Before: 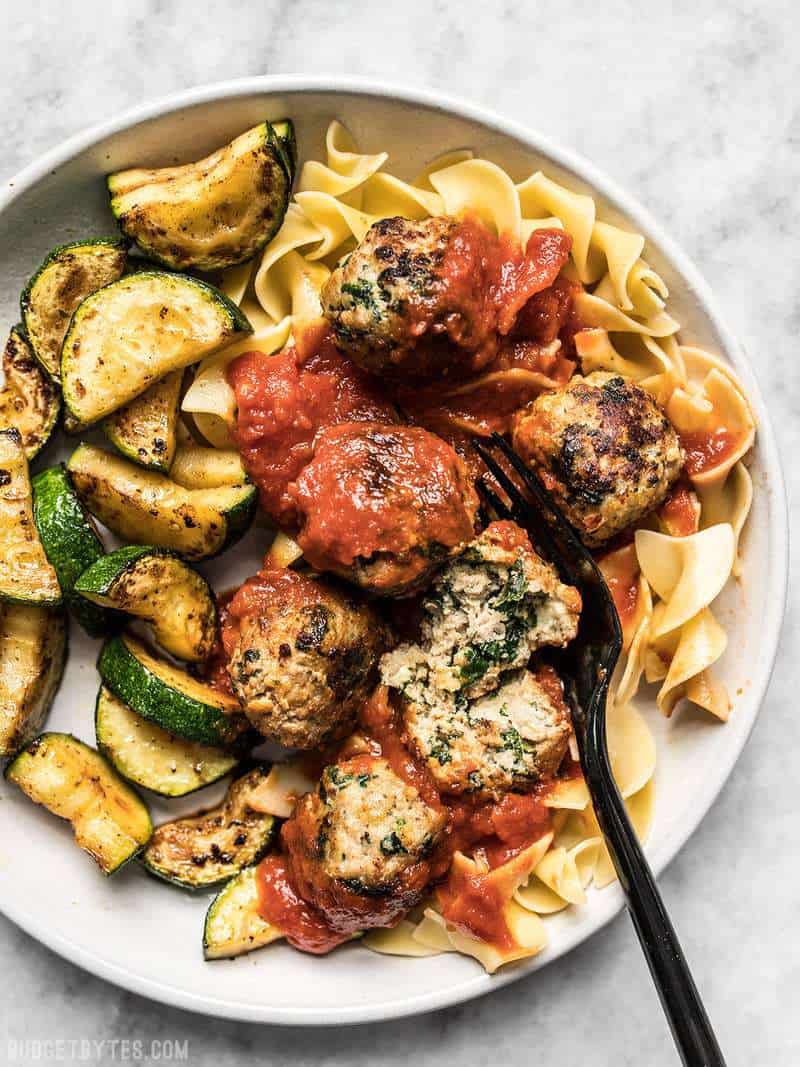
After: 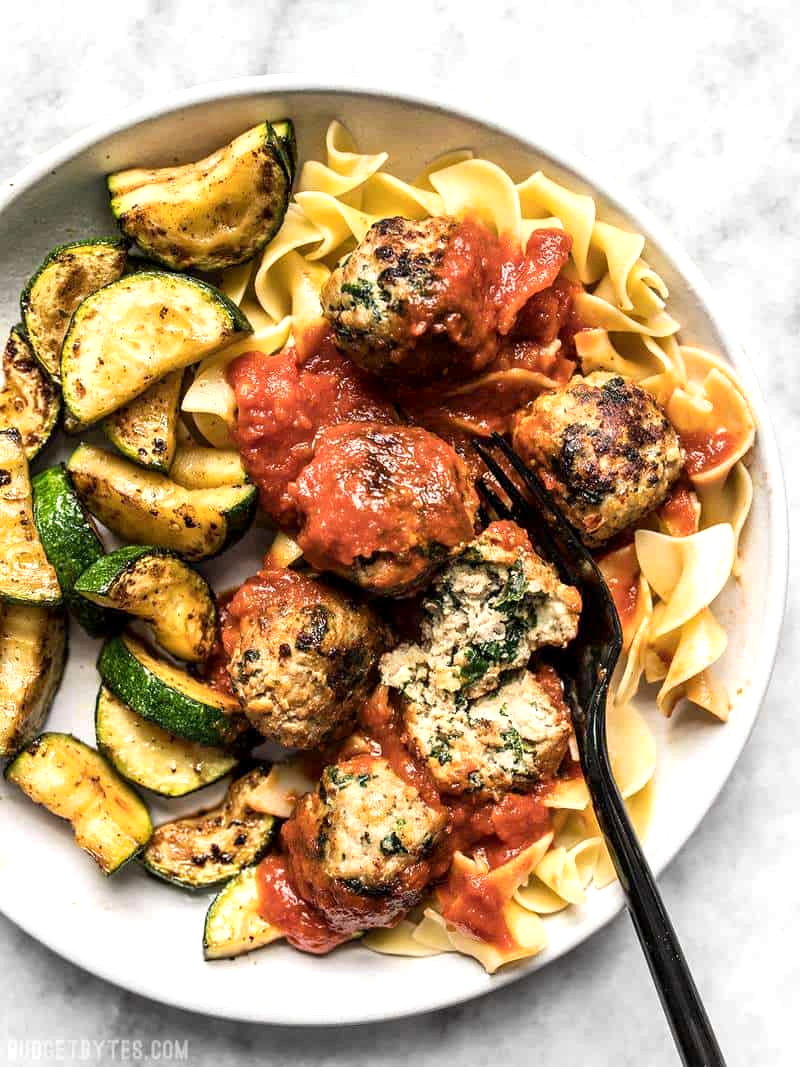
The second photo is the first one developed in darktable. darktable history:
exposure: black level correction 0.001, exposure 0.299 EV, compensate exposure bias true, compensate highlight preservation false
